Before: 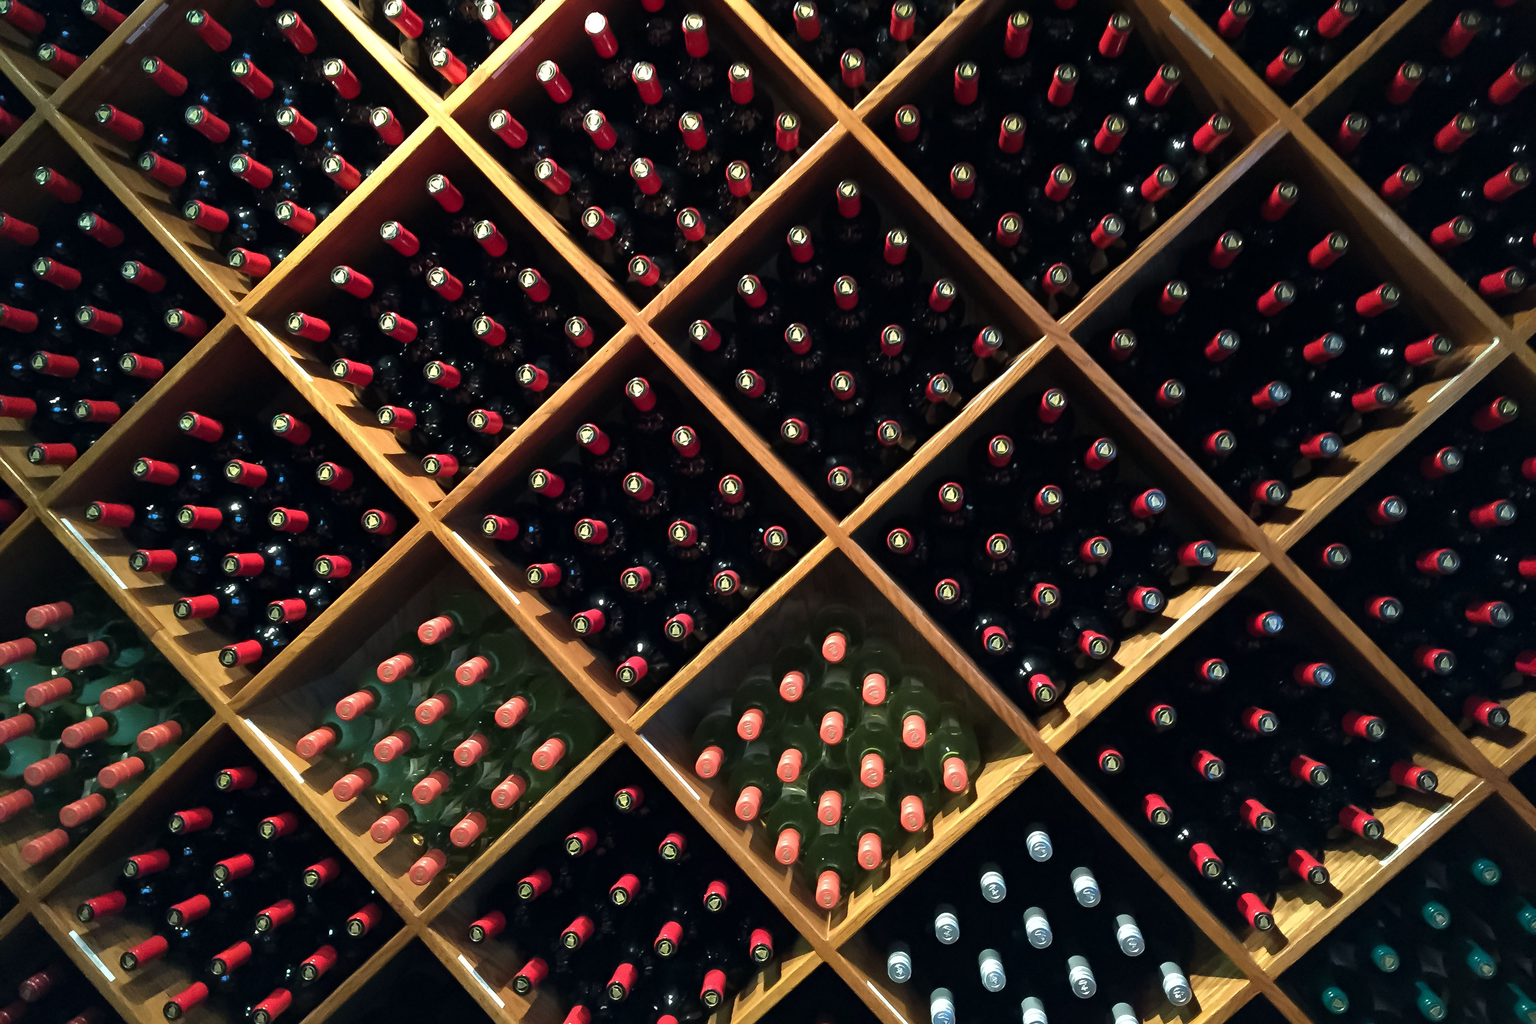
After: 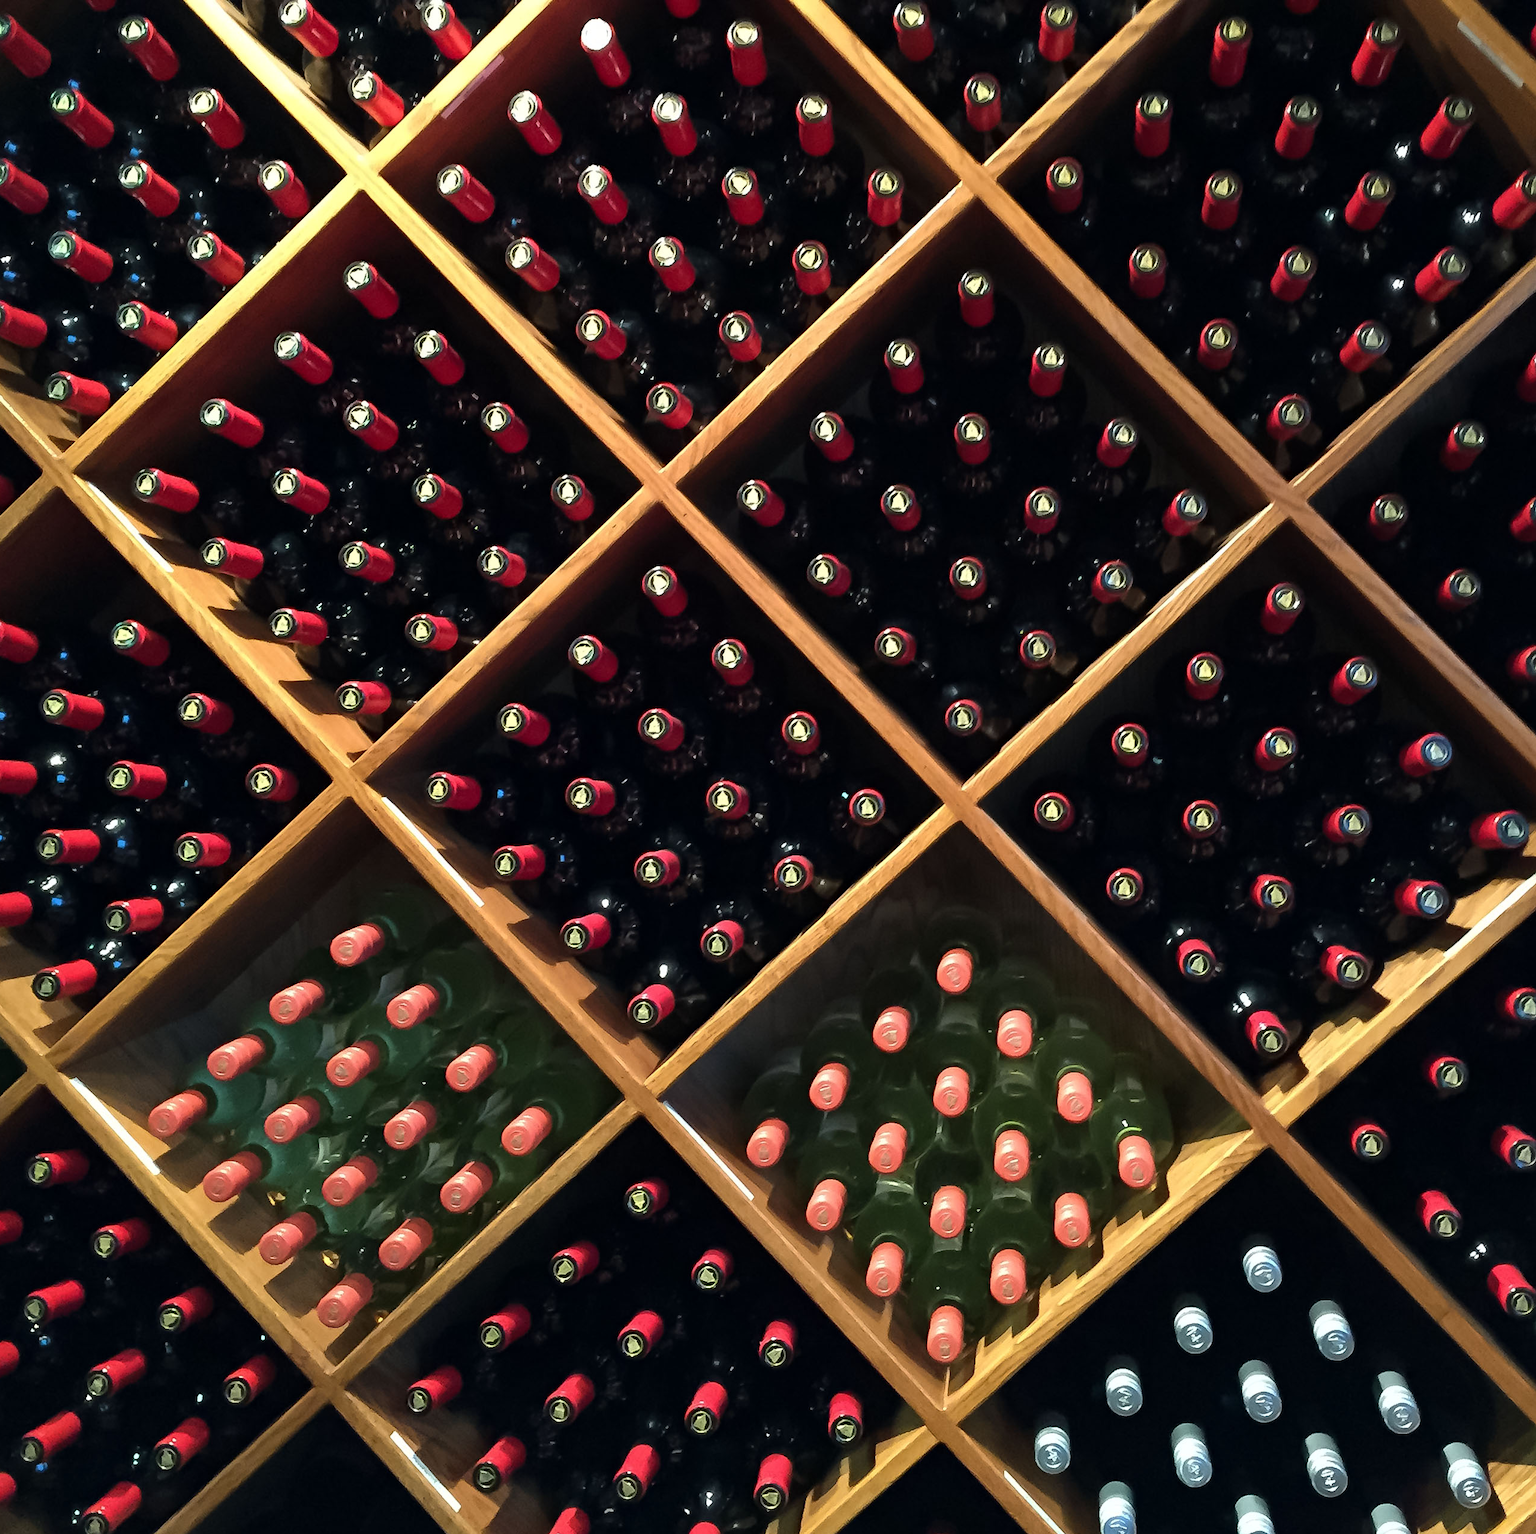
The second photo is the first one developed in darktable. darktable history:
crop and rotate: left 12.867%, right 20.439%
